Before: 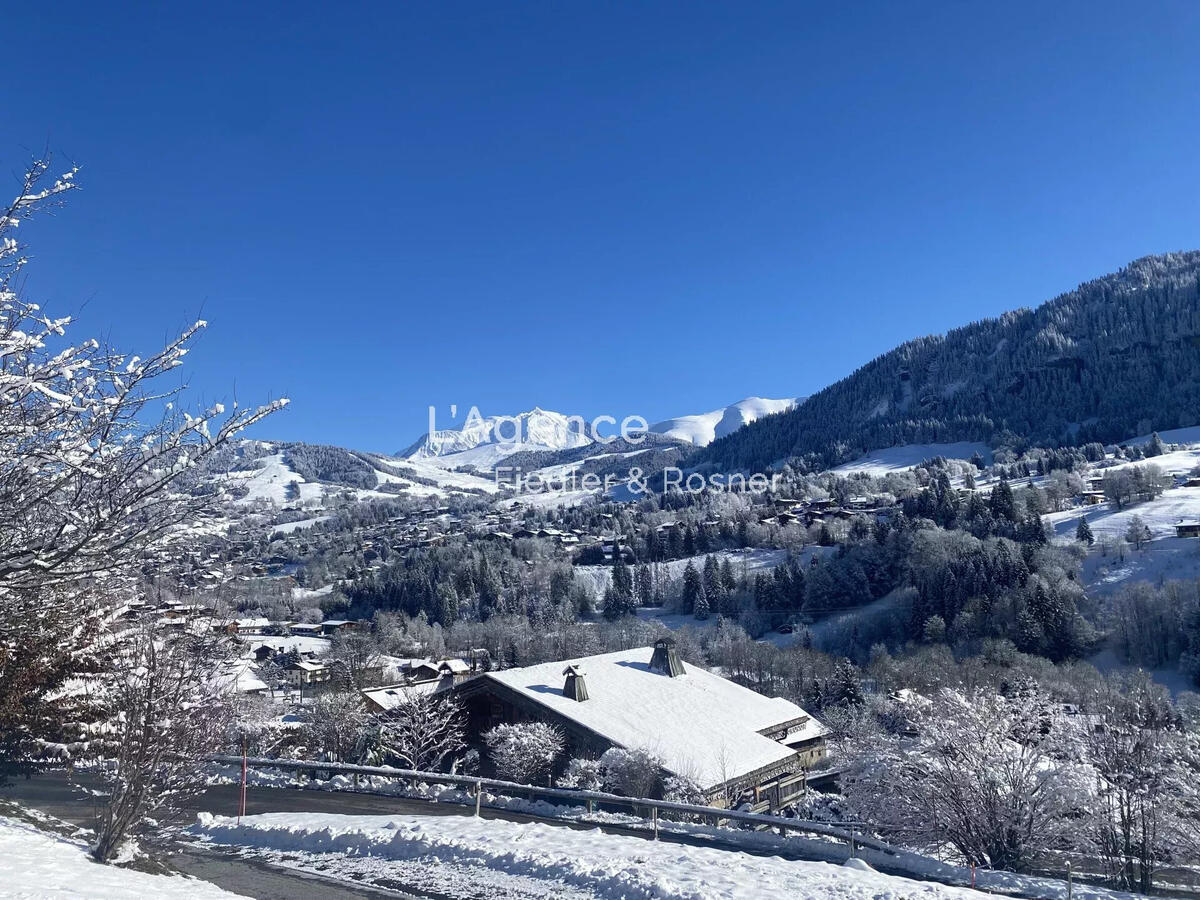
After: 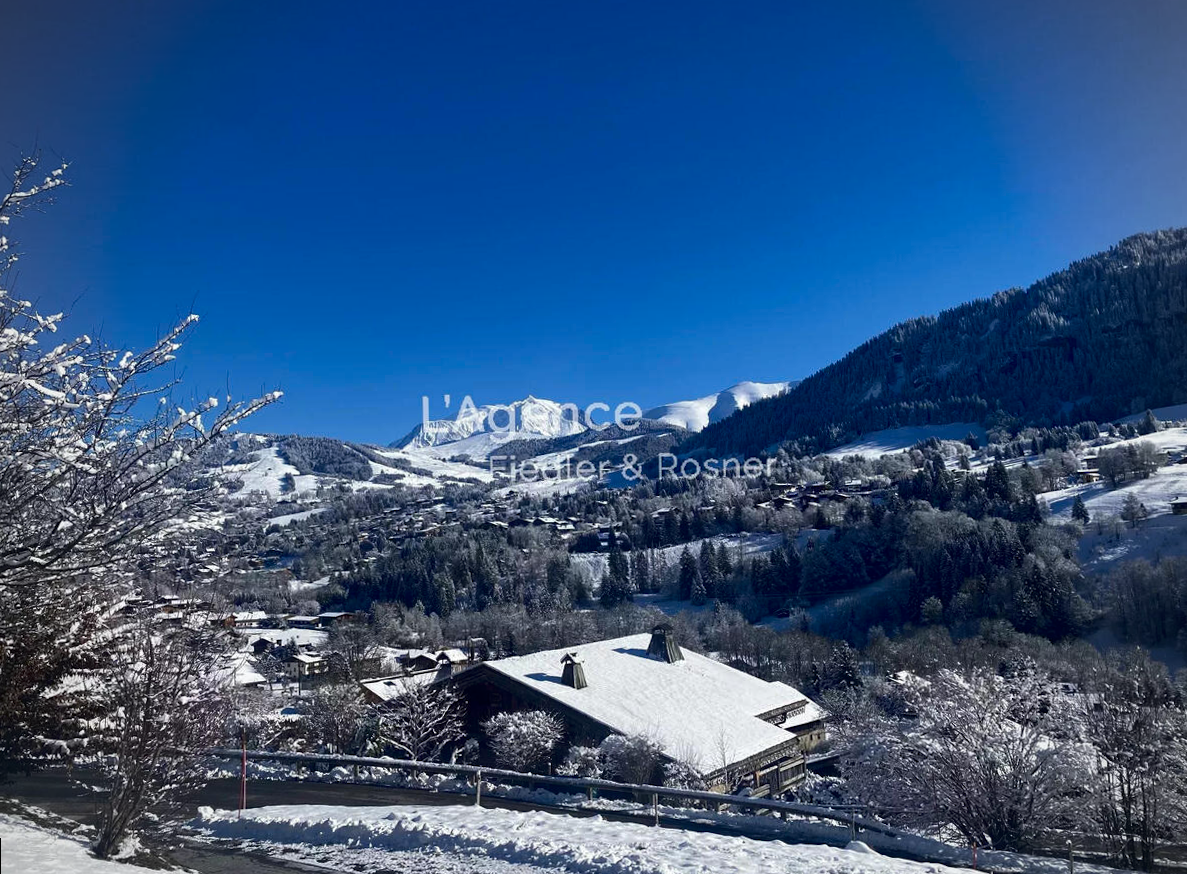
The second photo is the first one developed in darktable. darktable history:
vignetting: fall-off radius 45%, brightness -0.33
contrast brightness saturation: brightness -0.2, saturation 0.08
rotate and perspective: rotation -1°, crop left 0.011, crop right 0.989, crop top 0.025, crop bottom 0.975
